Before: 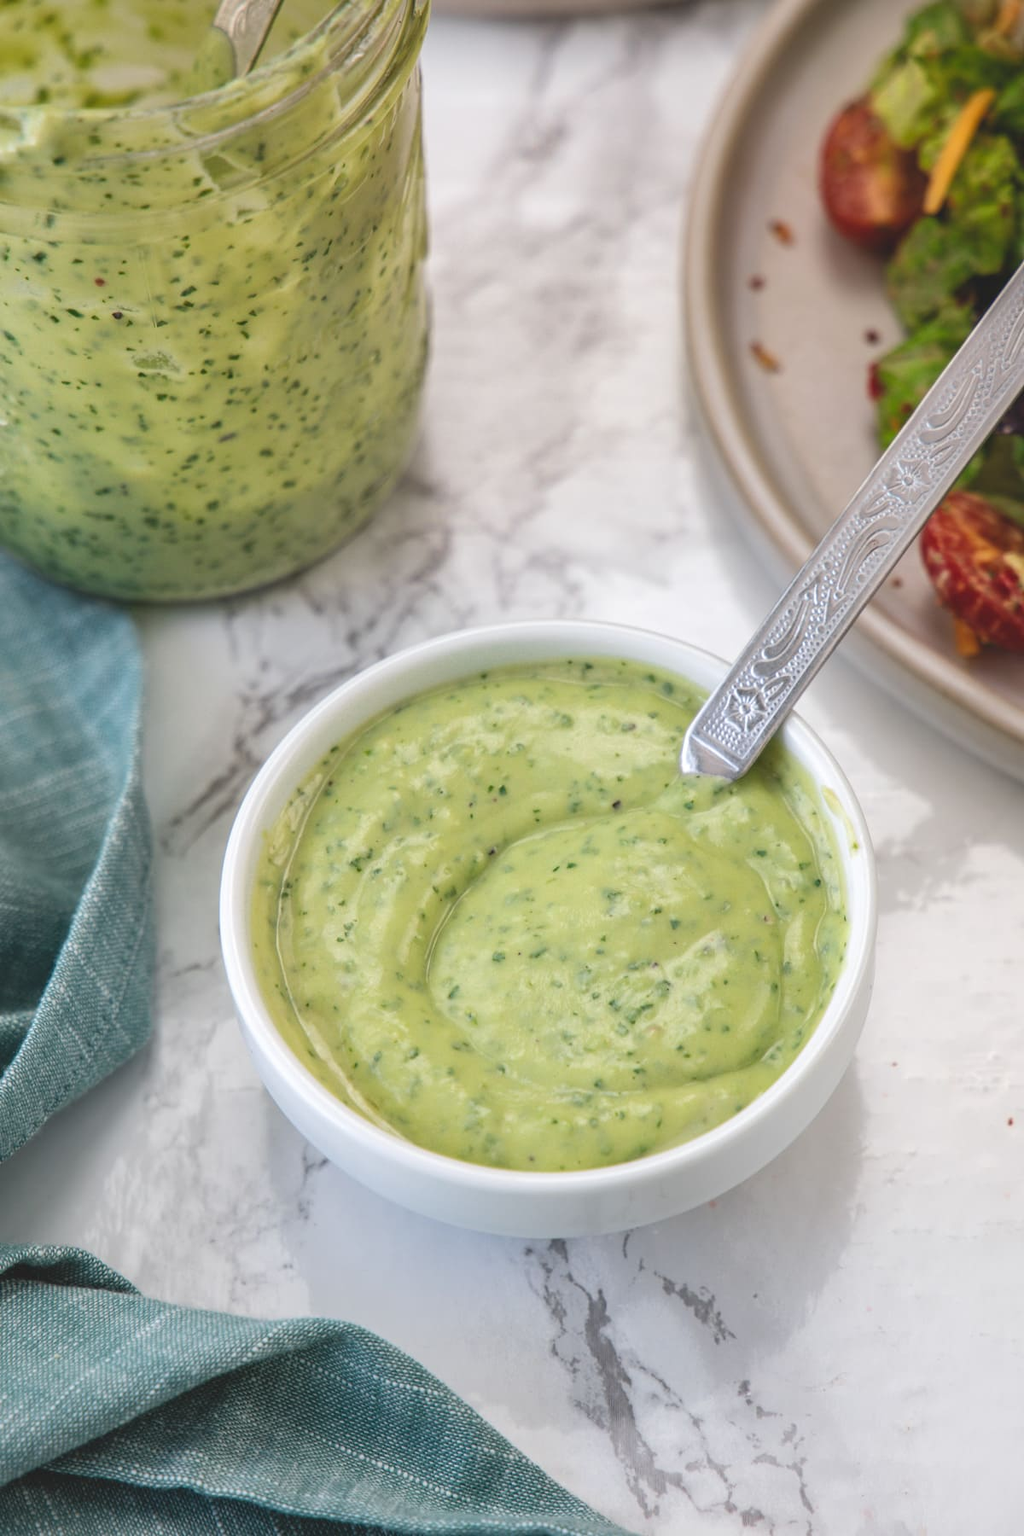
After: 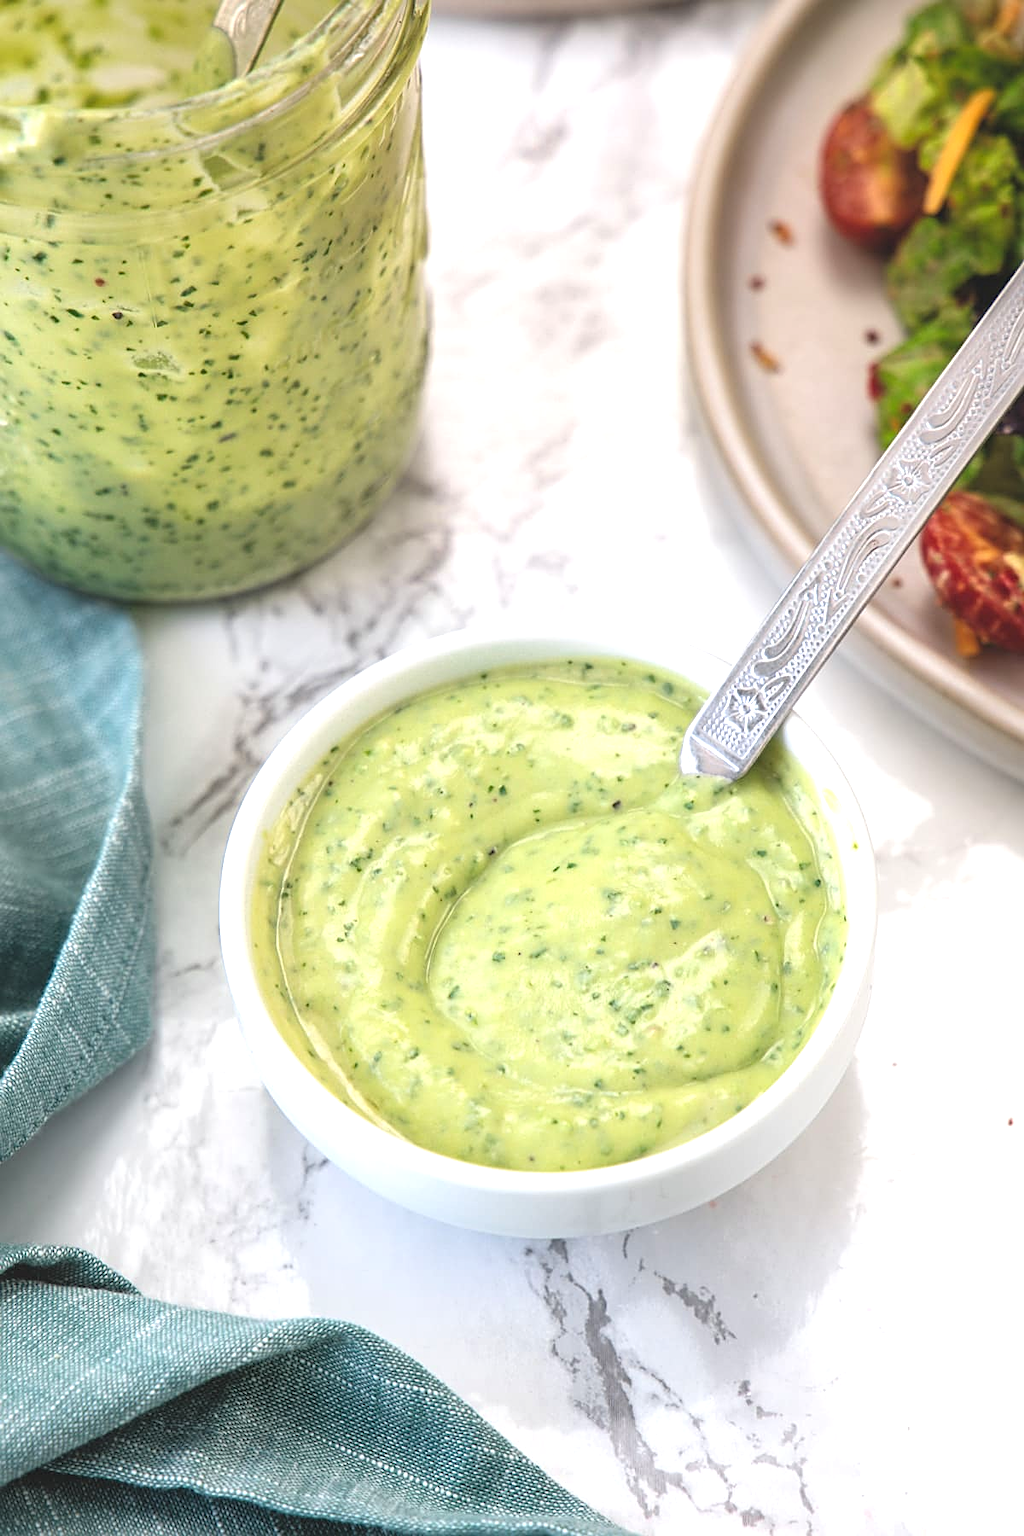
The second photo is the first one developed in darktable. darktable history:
sharpen: on, module defaults
tone equalizer: -8 EV -0.769 EV, -7 EV -0.716 EV, -6 EV -0.63 EV, -5 EV -0.409 EV, -3 EV 0.396 EV, -2 EV 0.6 EV, -1 EV 0.68 EV, +0 EV 0.725 EV
